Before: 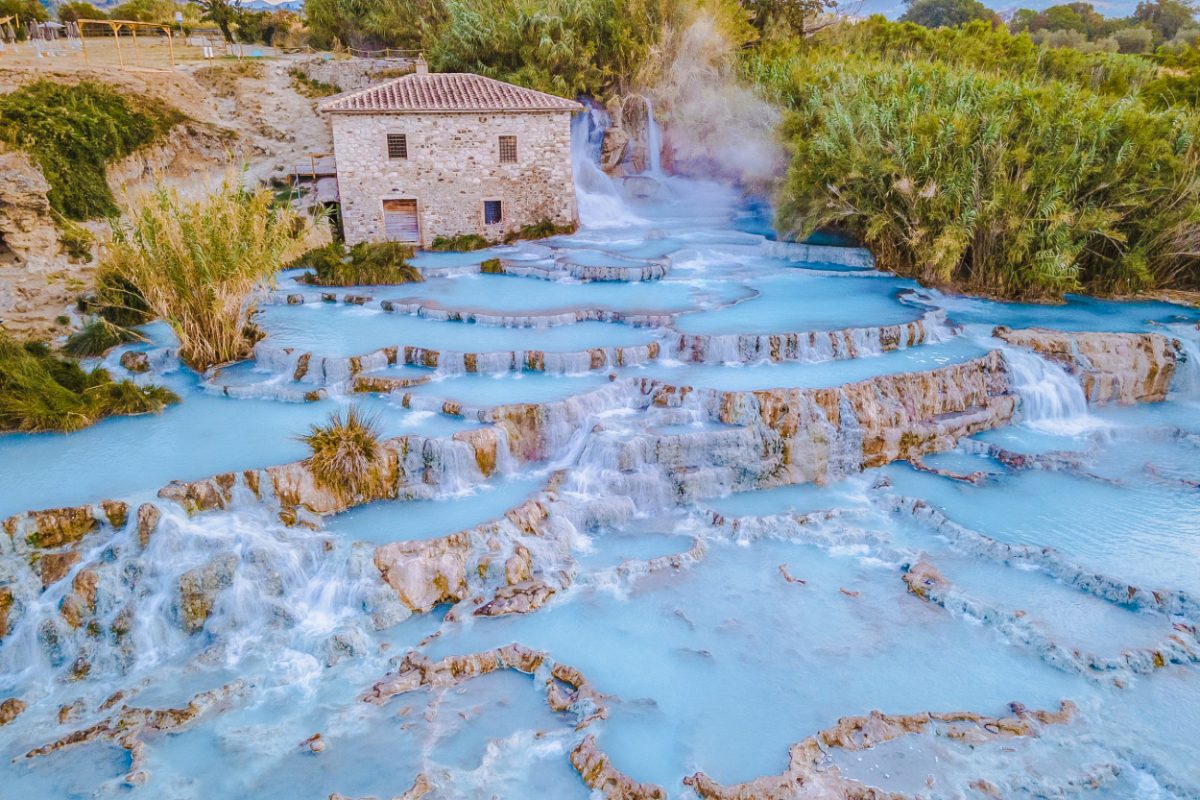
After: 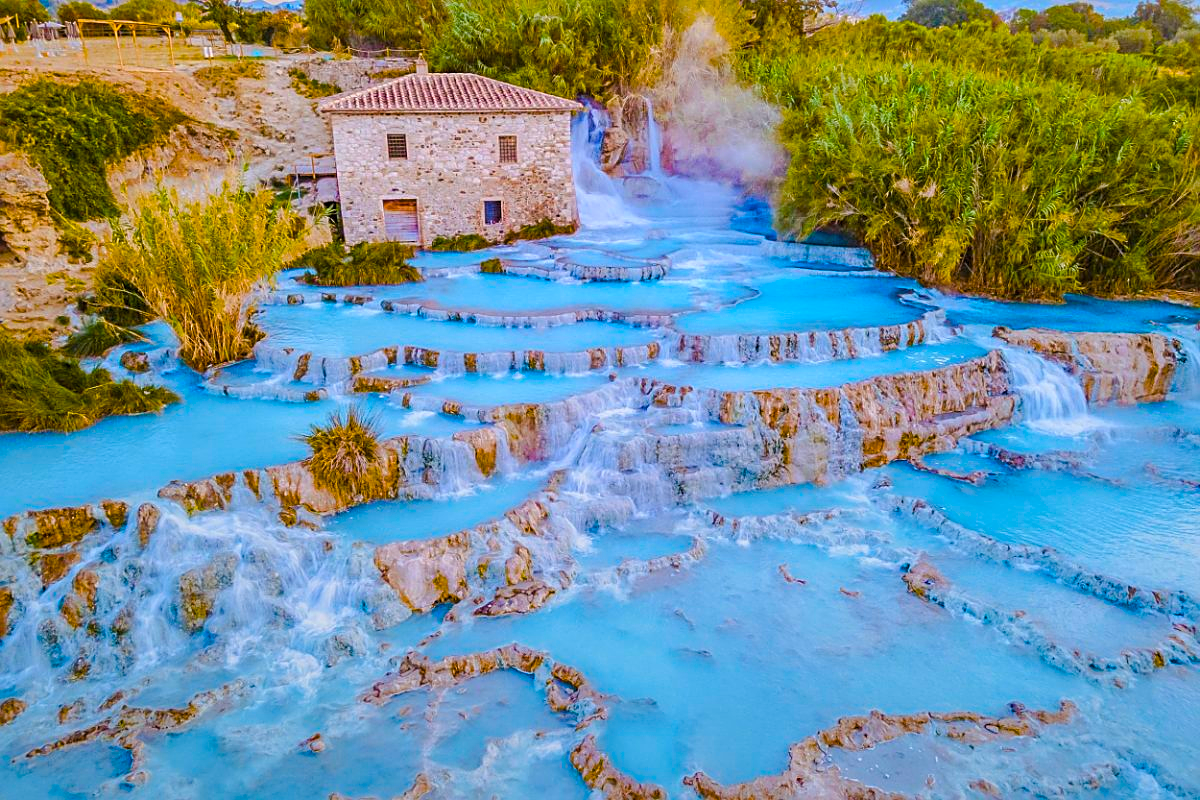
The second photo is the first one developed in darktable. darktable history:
color balance rgb: linear chroma grading › global chroma 23.15%, perceptual saturation grading › global saturation 28.7%, perceptual saturation grading › mid-tones 12.04%, perceptual saturation grading › shadows 10.19%, global vibrance 22.22%
sharpen: on, module defaults
graduated density: rotation -180°, offset 24.95
